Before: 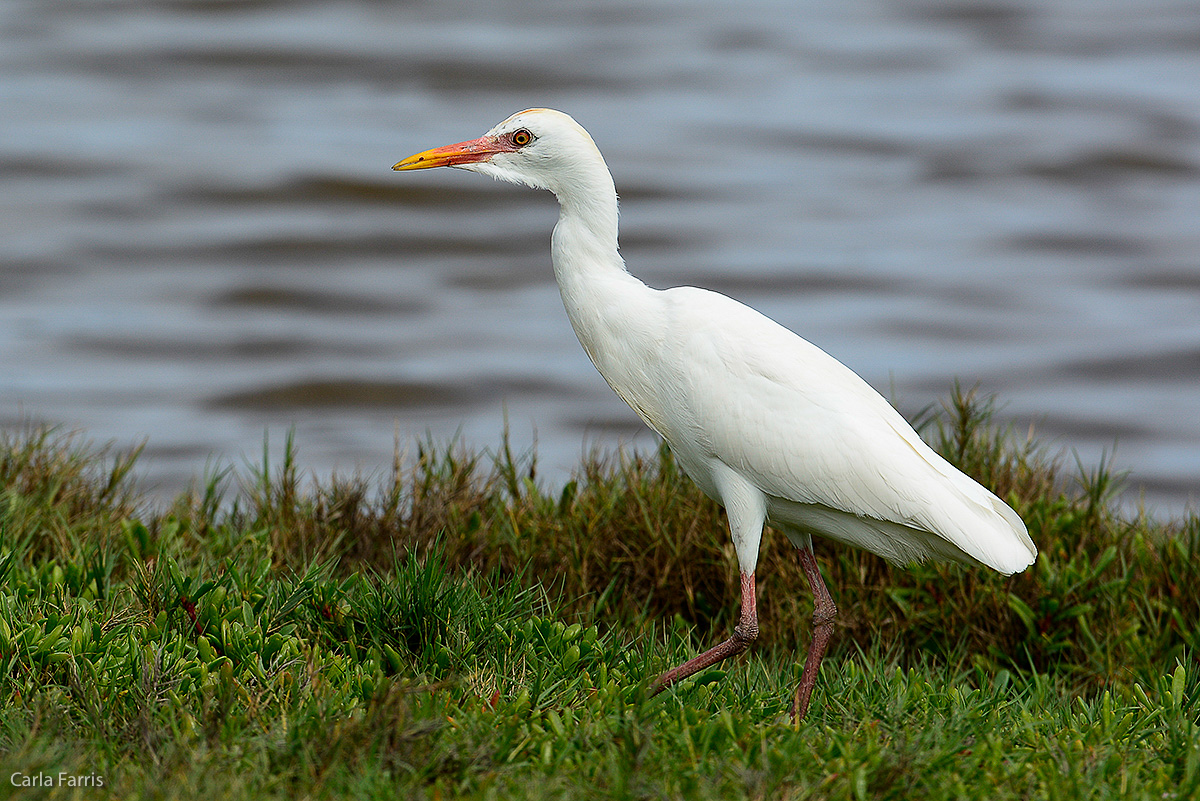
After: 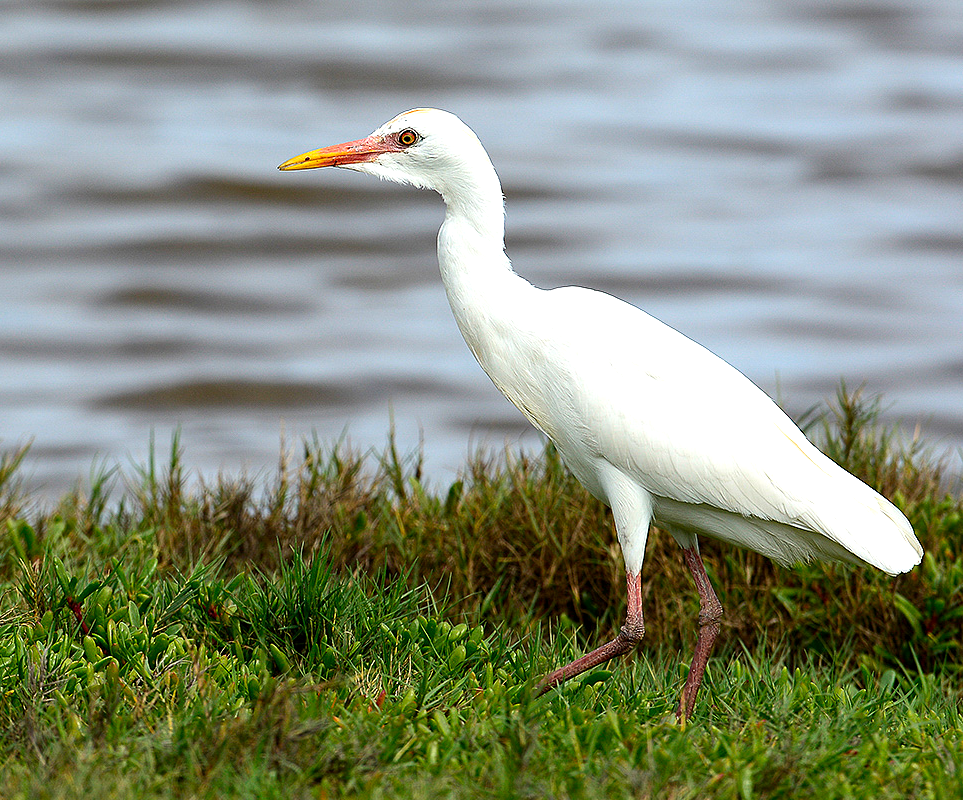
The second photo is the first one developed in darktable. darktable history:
crop and rotate: left 9.555%, right 10.17%
exposure: black level correction 0.001, exposure 0.499 EV, compensate highlight preservation false
levels: levels [0, 0.476, 0.951]
